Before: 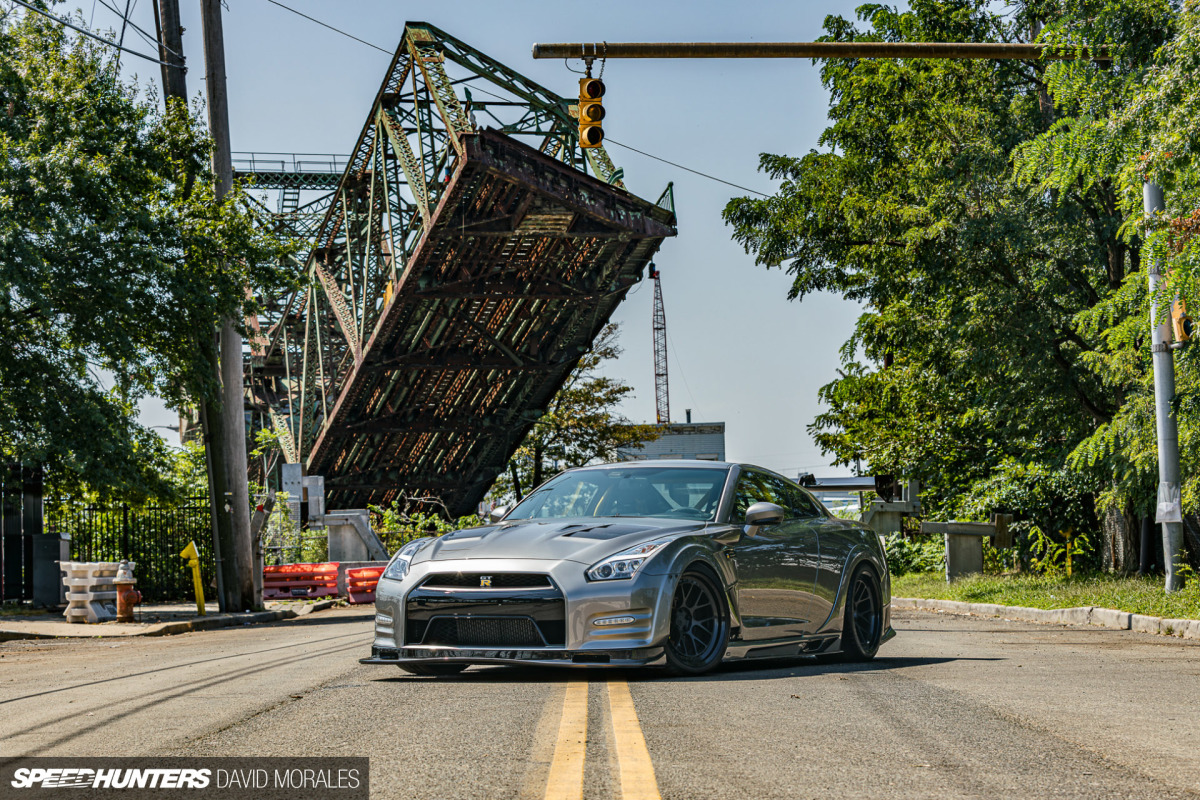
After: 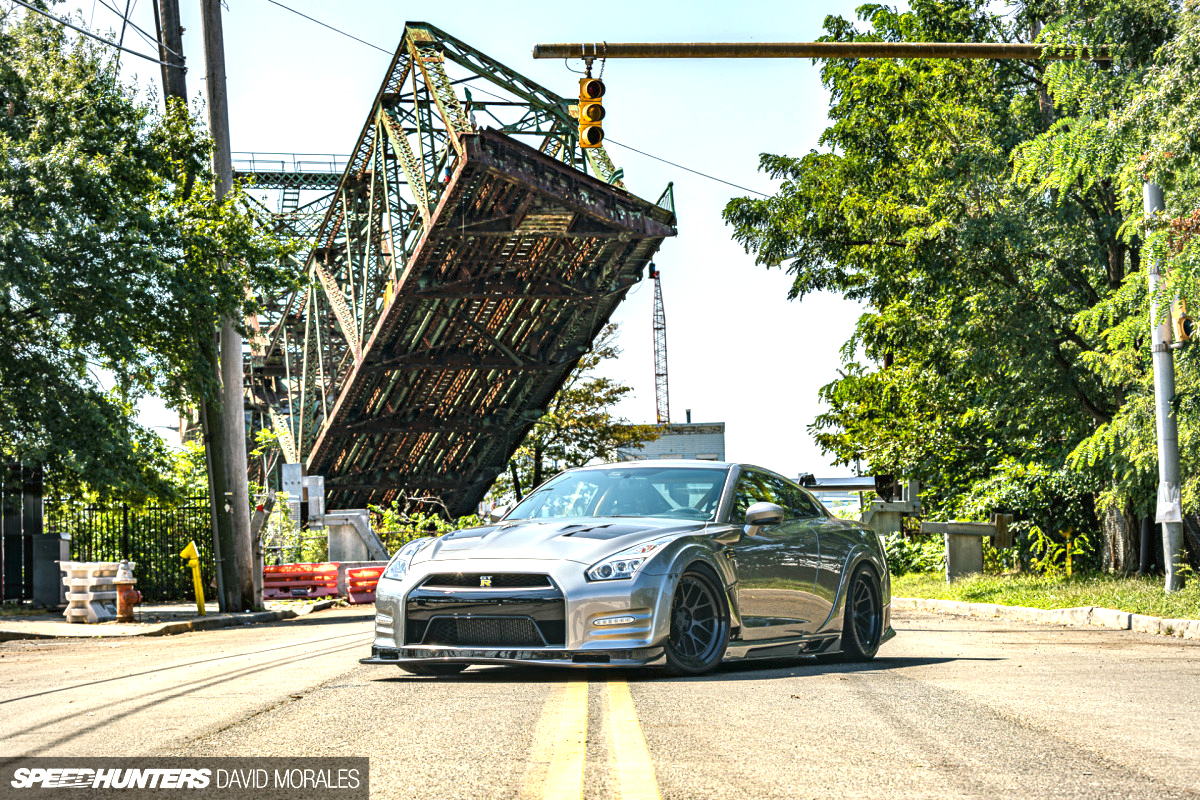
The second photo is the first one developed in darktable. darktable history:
color correction: highlights b* 3
exposure: black level correction 0, exposure 1.2 EV, compensate highlight preservation false
vignetting: fall-off radius 81.94%
